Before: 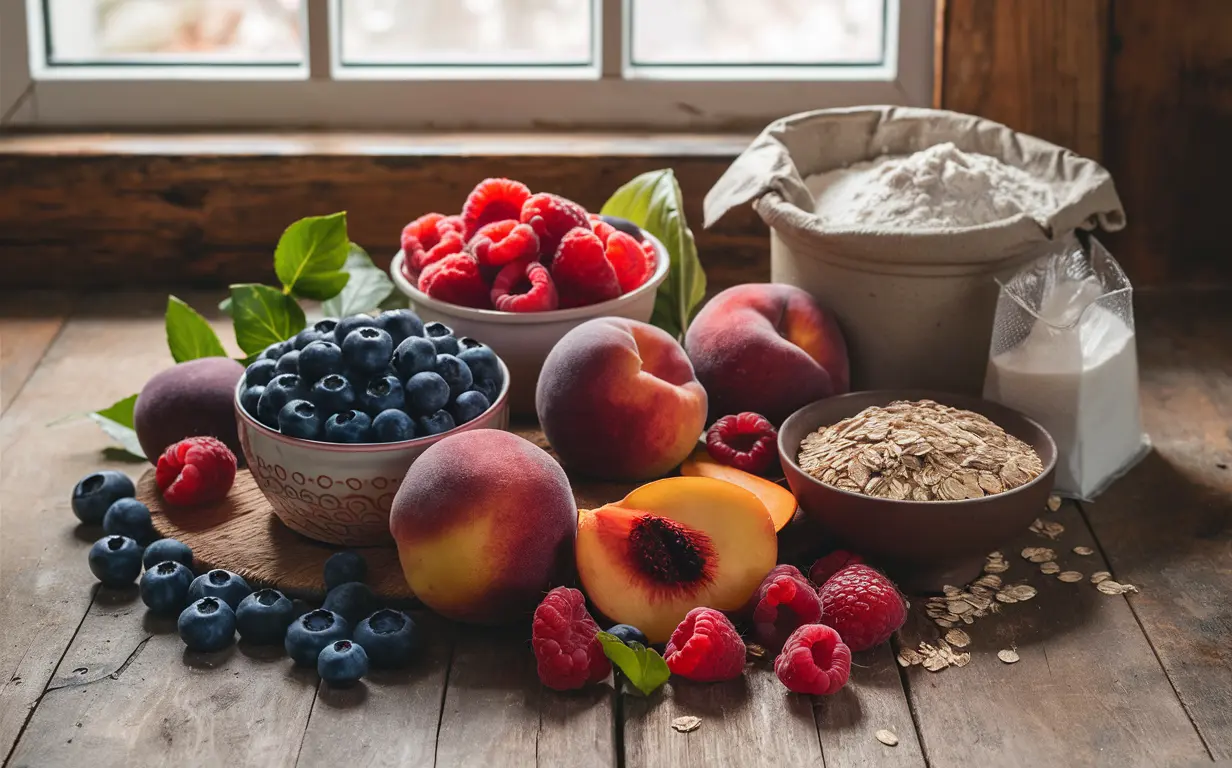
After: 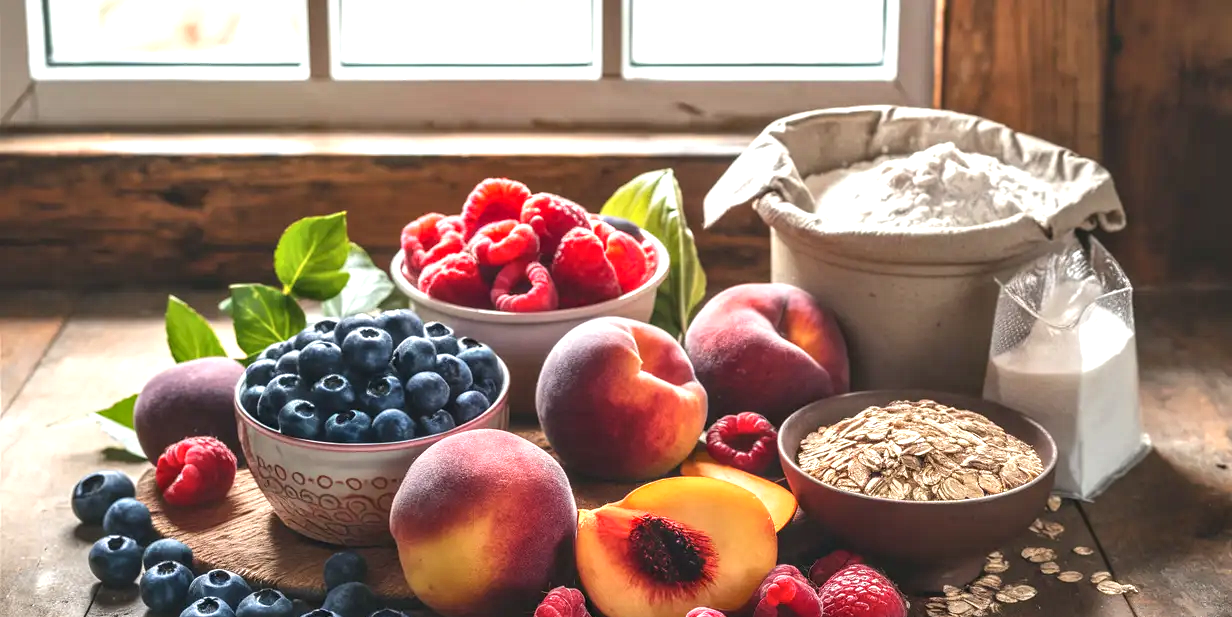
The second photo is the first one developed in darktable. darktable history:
exposure: black level correction 0, exposure 0.953 EV, compensate highlight preservation false
crop: bottom 19.631%
local contrast: on, module defaults
shadows and highlights: shadows 31.56, highlights -31.62, soften with gaussian
